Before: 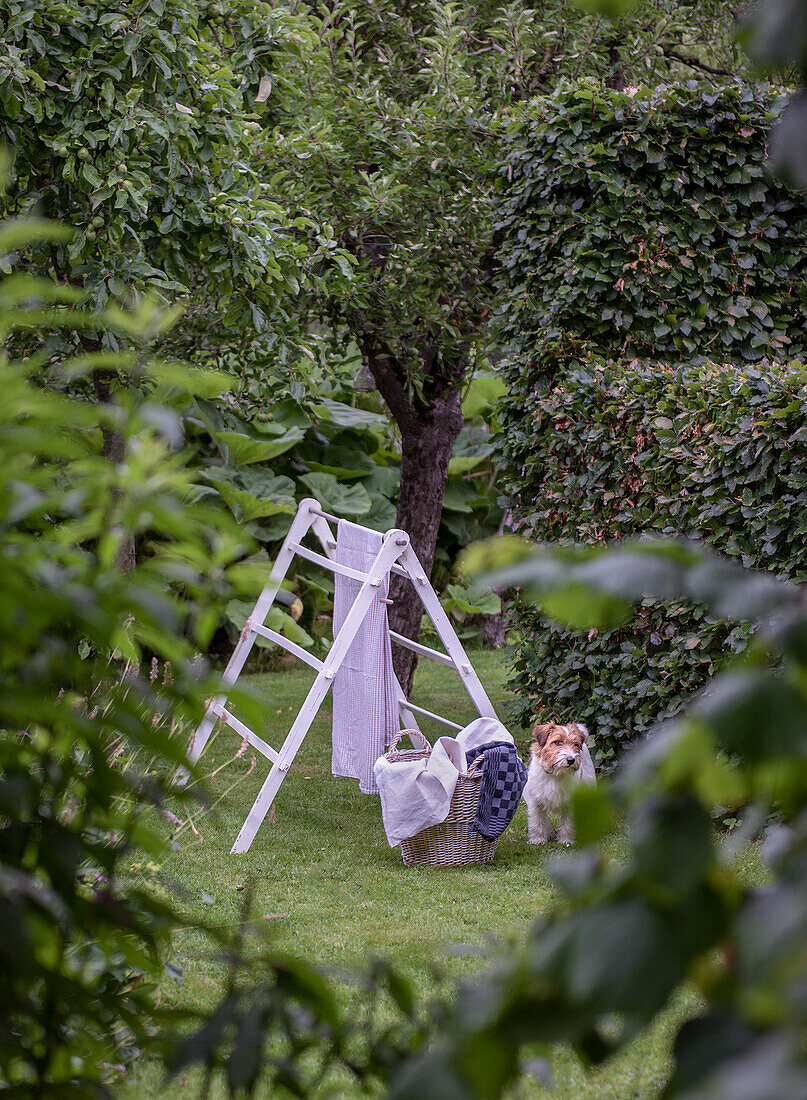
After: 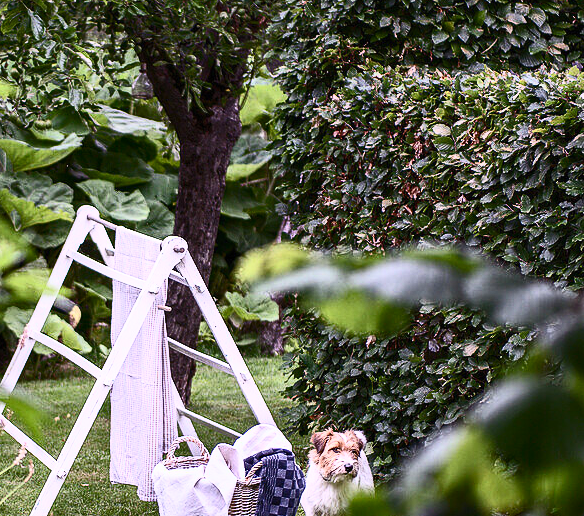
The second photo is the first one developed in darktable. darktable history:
contrast brightness saturation: contrast 0.62, brightness 0.321, saturation 0.146
crop and rotate: left 27.604%, top 26.69%, bottom 26.335%
